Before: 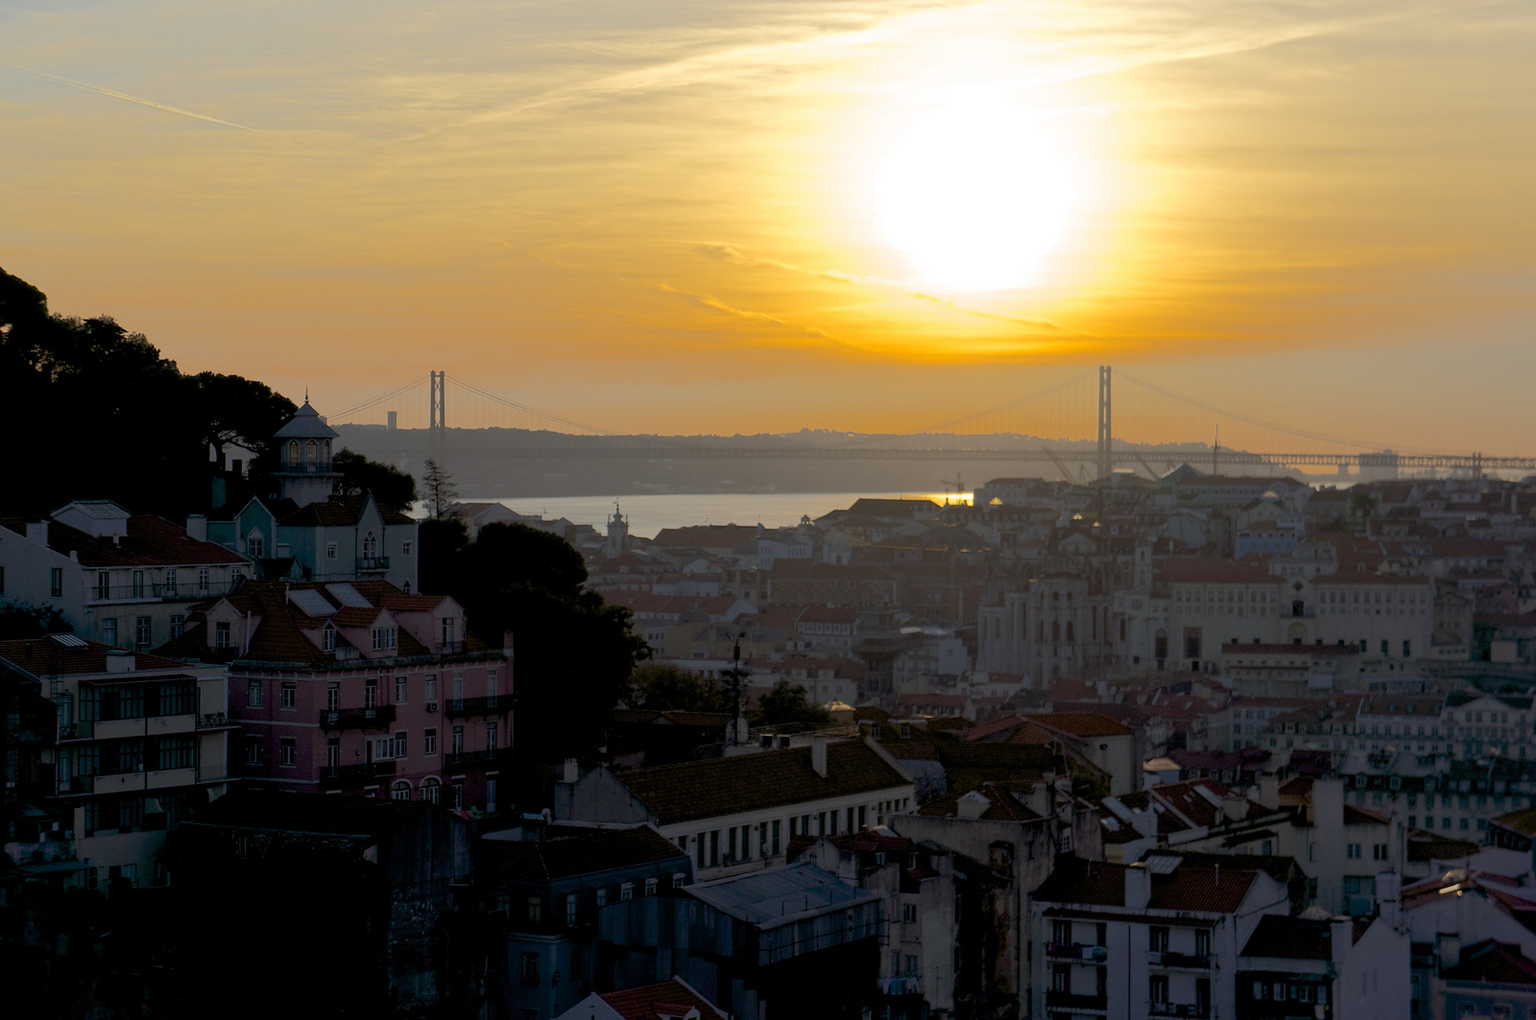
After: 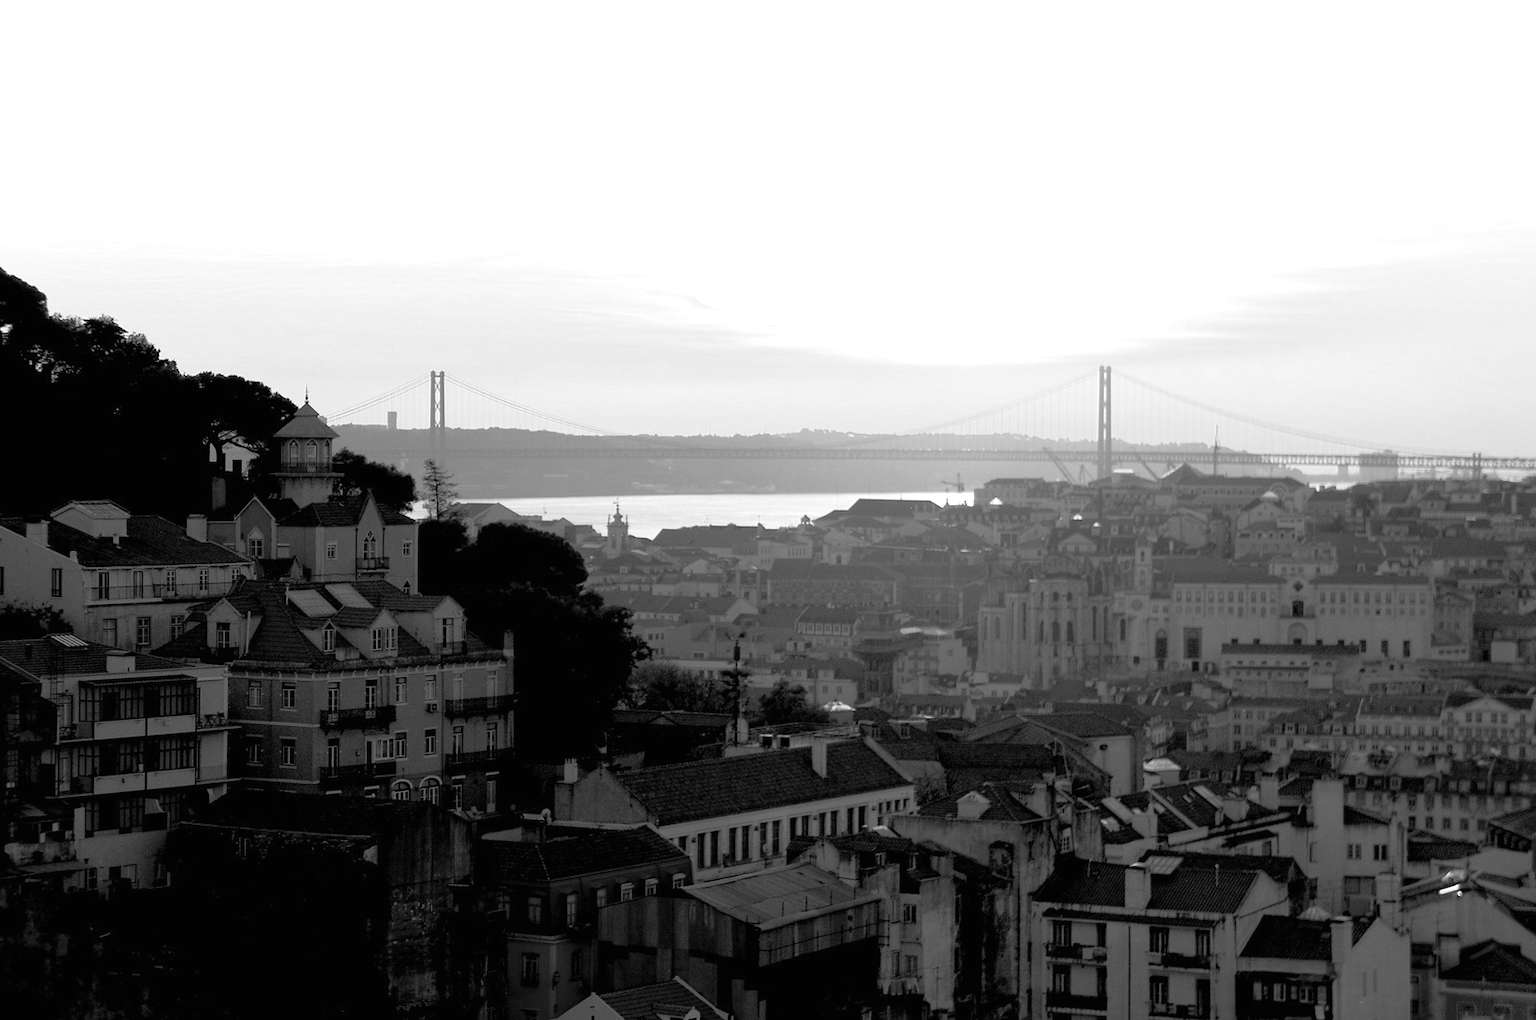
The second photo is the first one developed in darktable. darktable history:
monochrome: on, module defaults
exposure: black level correction 0, exposure 1.45 EV, compensate exposure bias true, compensate highlight preservation false
